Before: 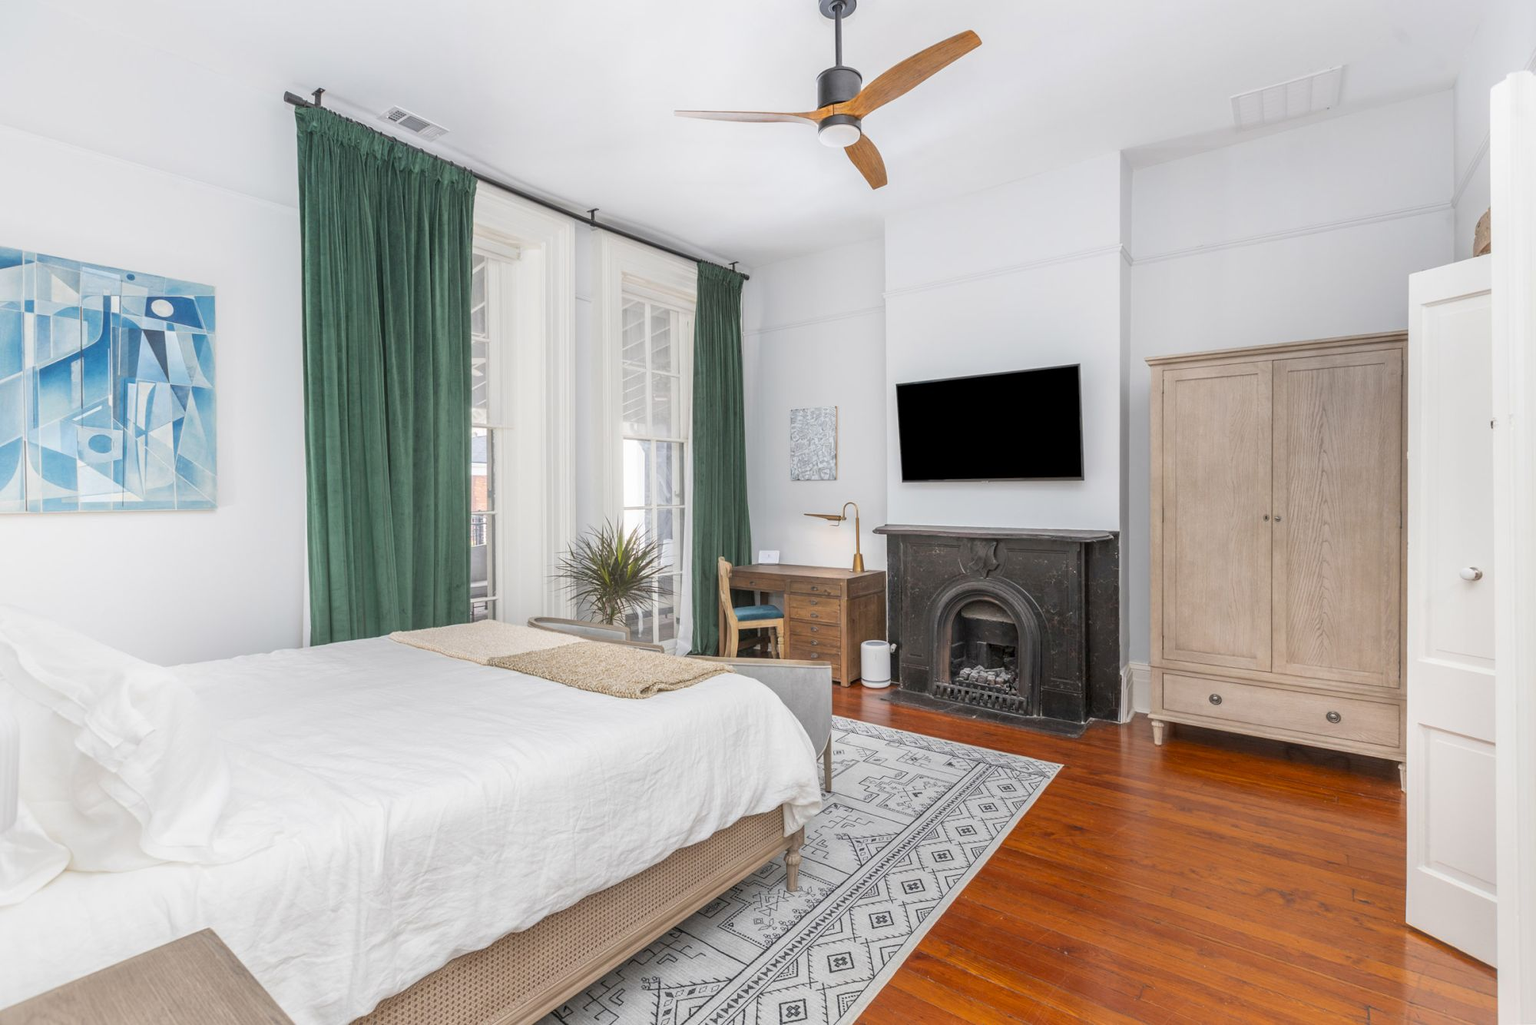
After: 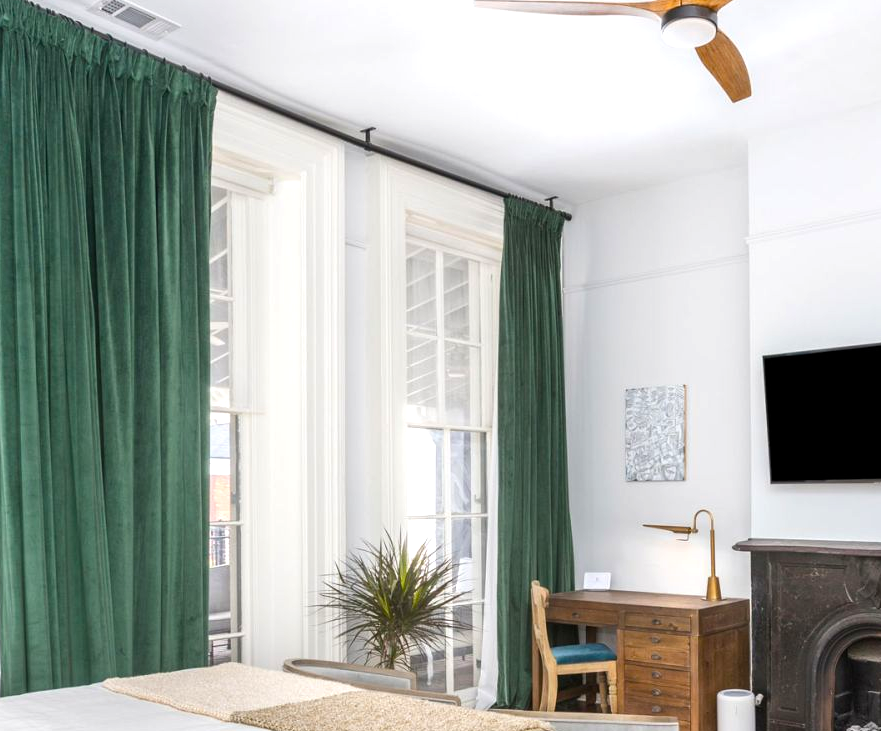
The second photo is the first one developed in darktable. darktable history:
crop: left 20.248%, top 10.86%, right 35.675%, bottom 34.321%
color balance rgb: shadows lift › luminance -20%, power › hue 72.24°, highlights gain › luminance 15%, global offset › hue 171.6°, perceptual saturation grading › highlights -15%, perceptual saturation grading › shadows 25%, global vibrance 35%, contrast 10%
